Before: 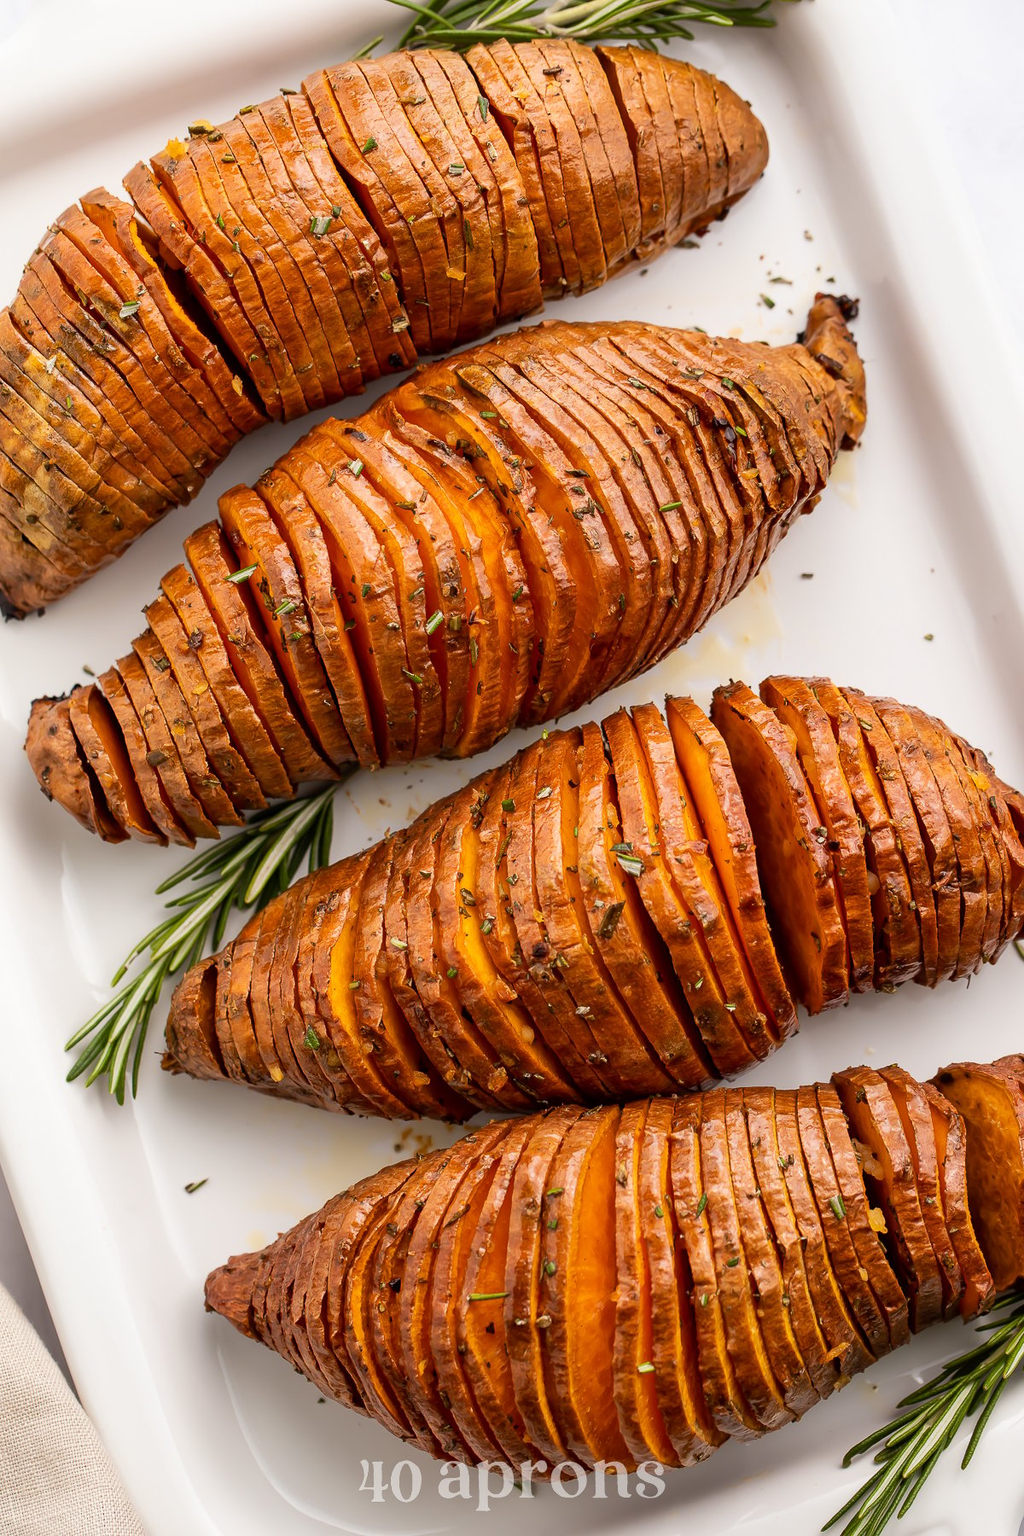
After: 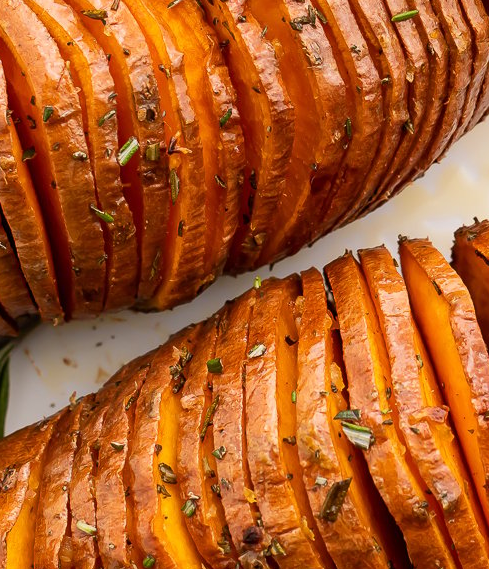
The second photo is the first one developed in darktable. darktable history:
crop: left 31.761%, top 32.156%, right 27.46%, bottom 36.232%
